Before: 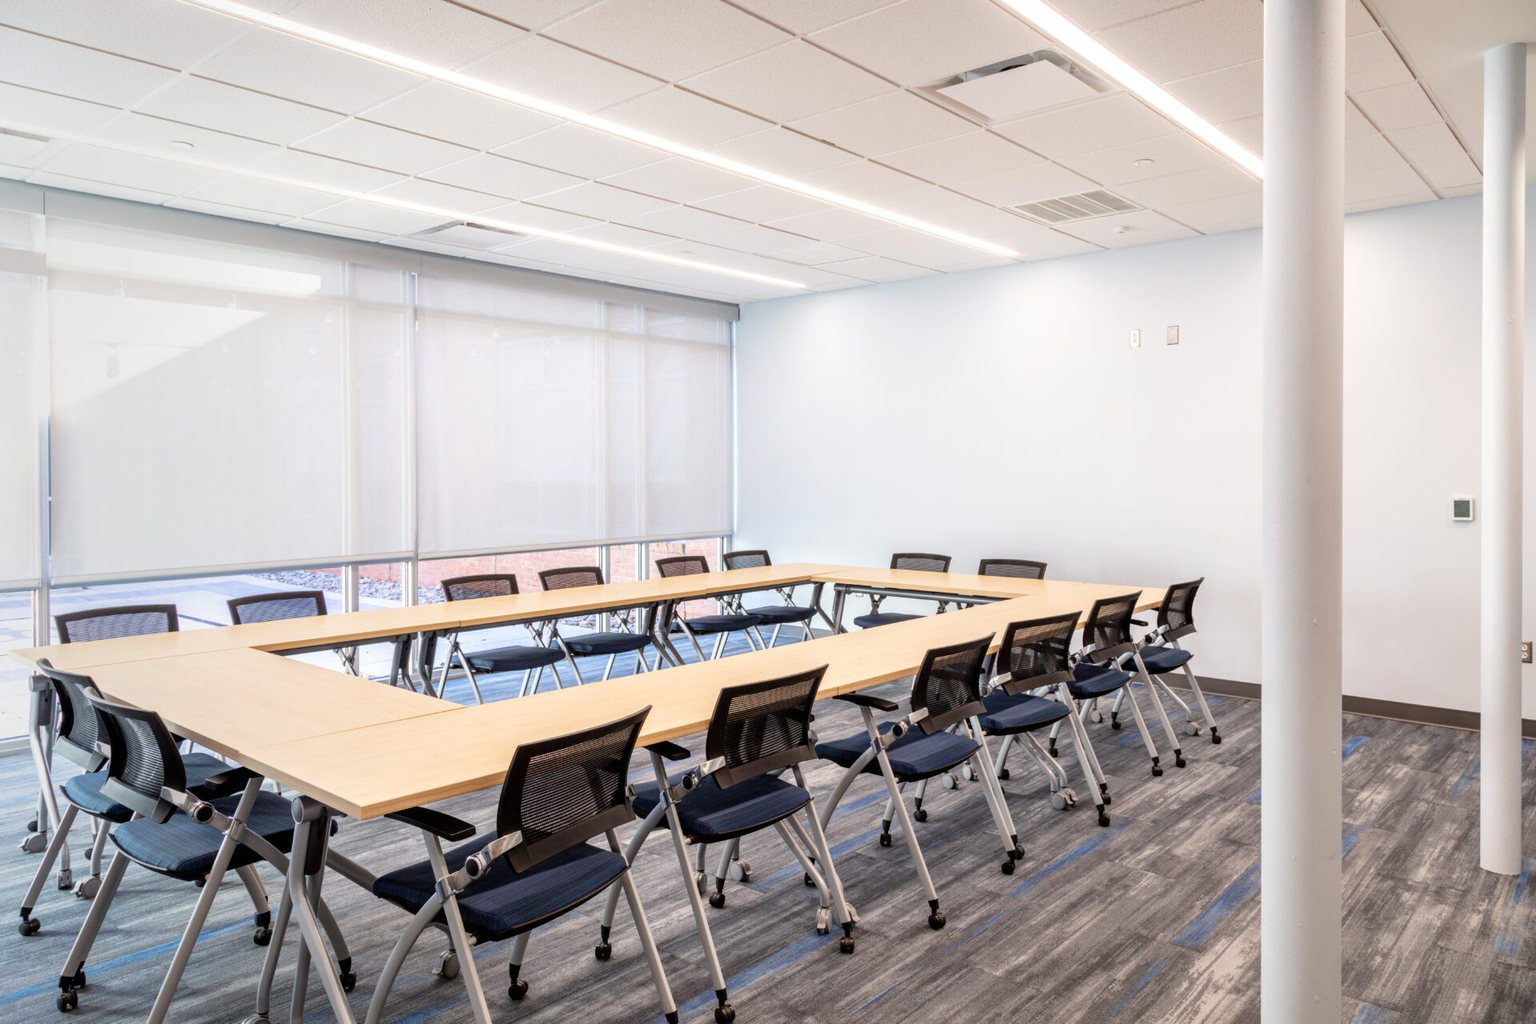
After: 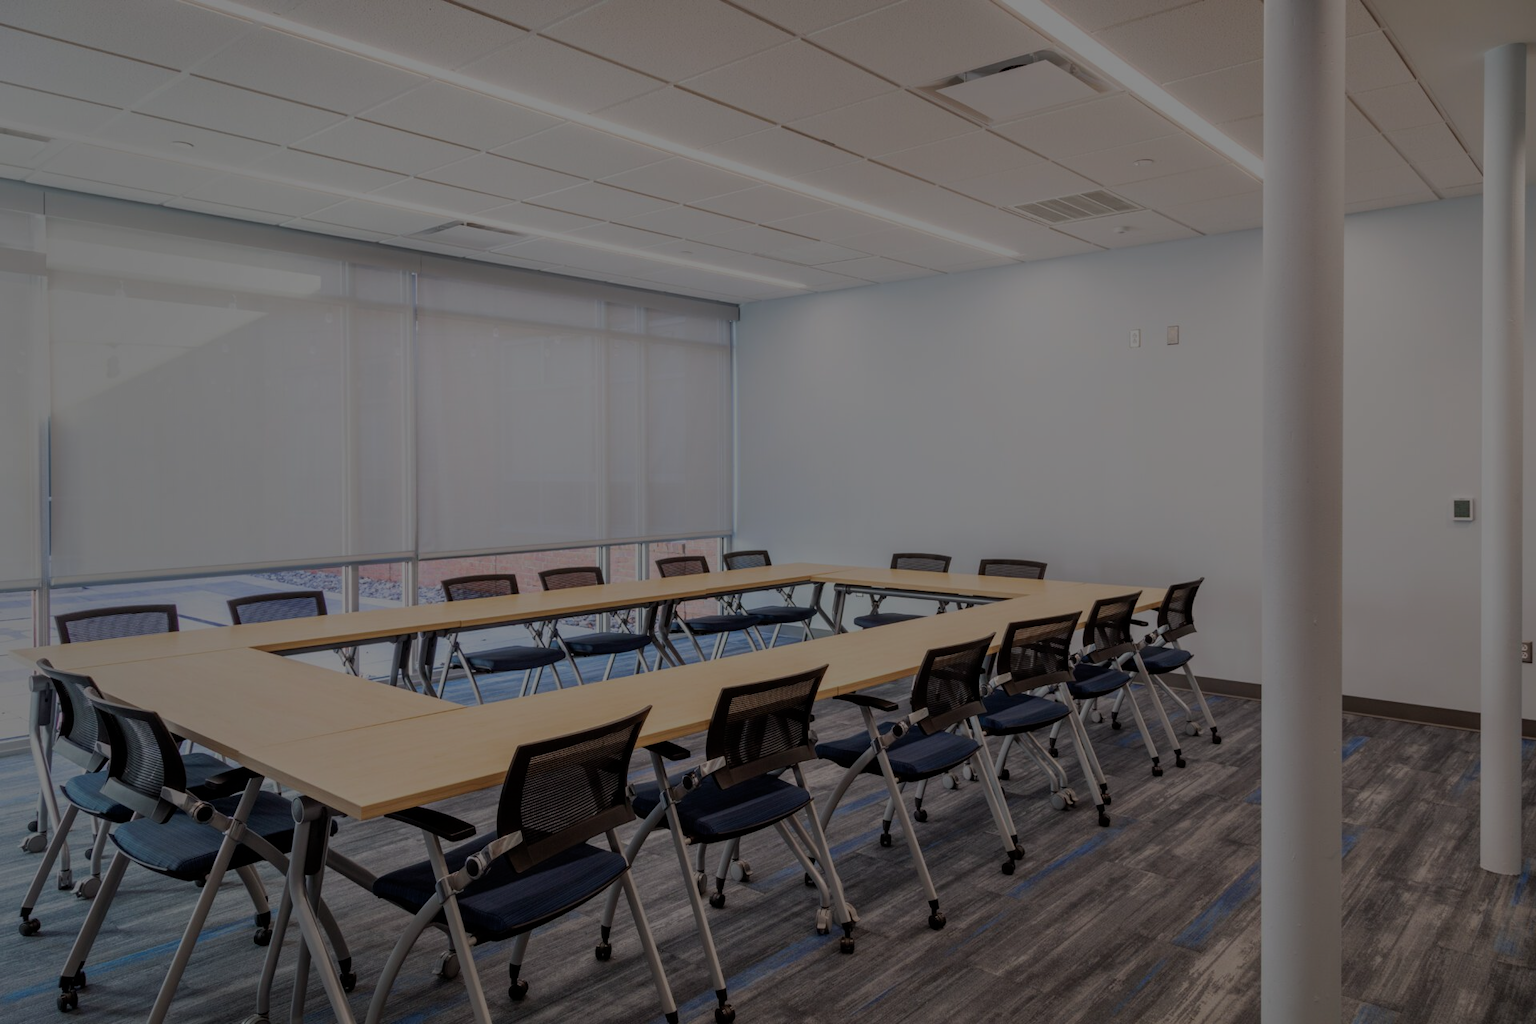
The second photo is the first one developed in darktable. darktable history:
exposure: exposure -2.002 EV, compensate highlight preservation false
contrast brightness saturation: saturation 0.1
